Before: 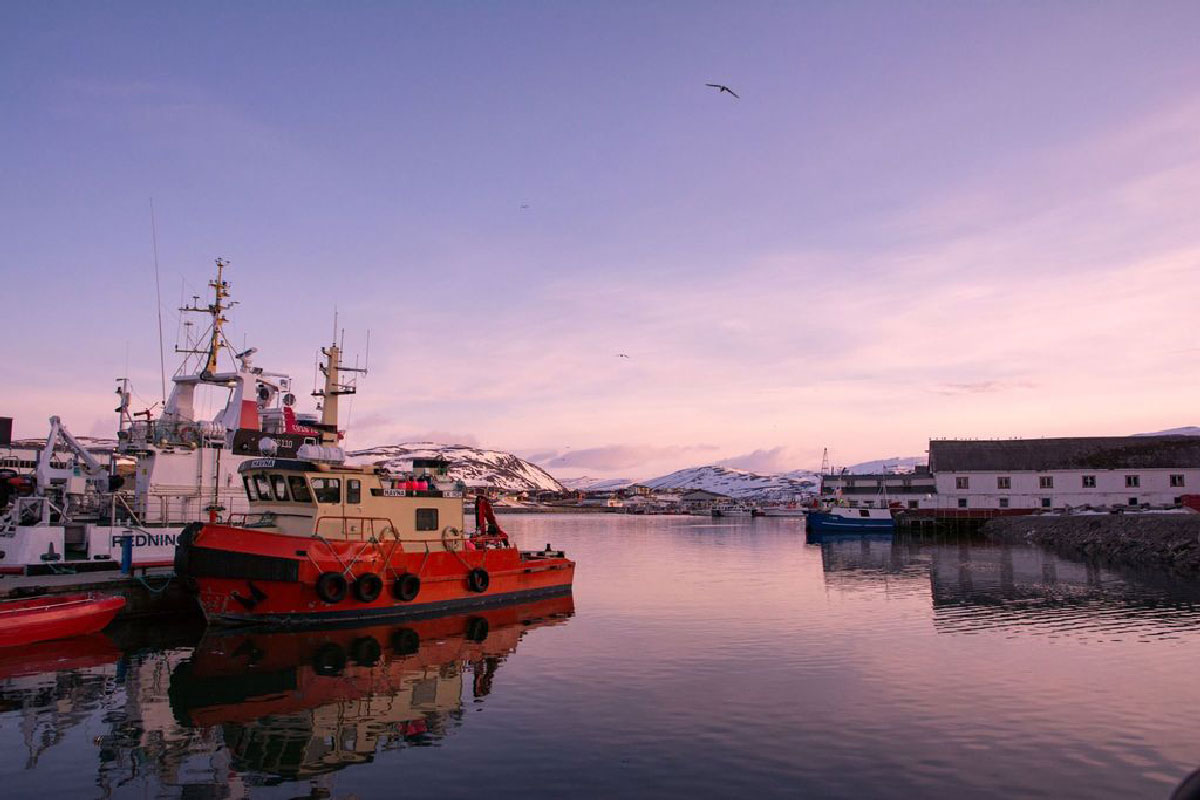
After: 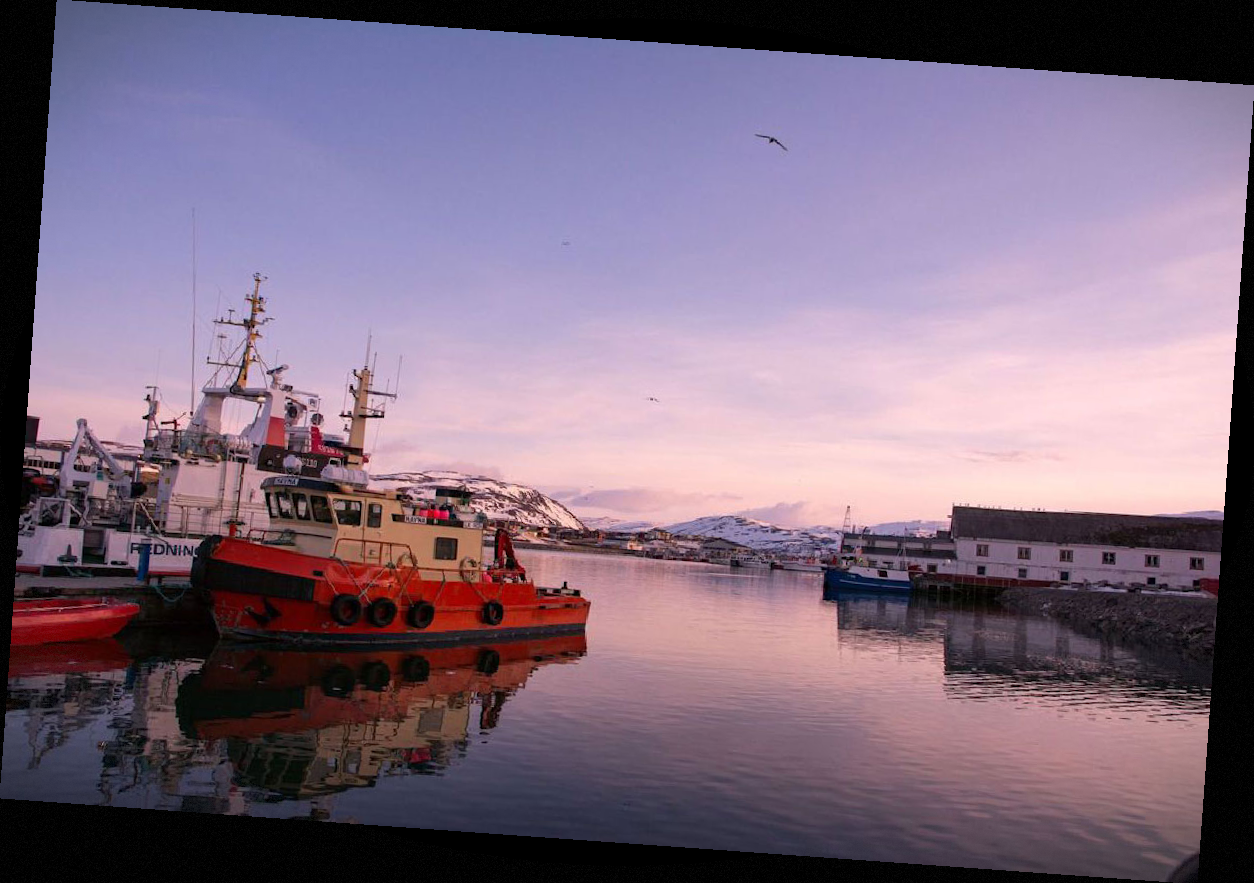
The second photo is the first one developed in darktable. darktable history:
rotate and perspective: rotation 4.1°, automatic cropping off
vignetting: fall-off start 100%, brightness -0.406, saturation -0.3, width/height ratio 1.324, dithering 8-bit output, unbound false
